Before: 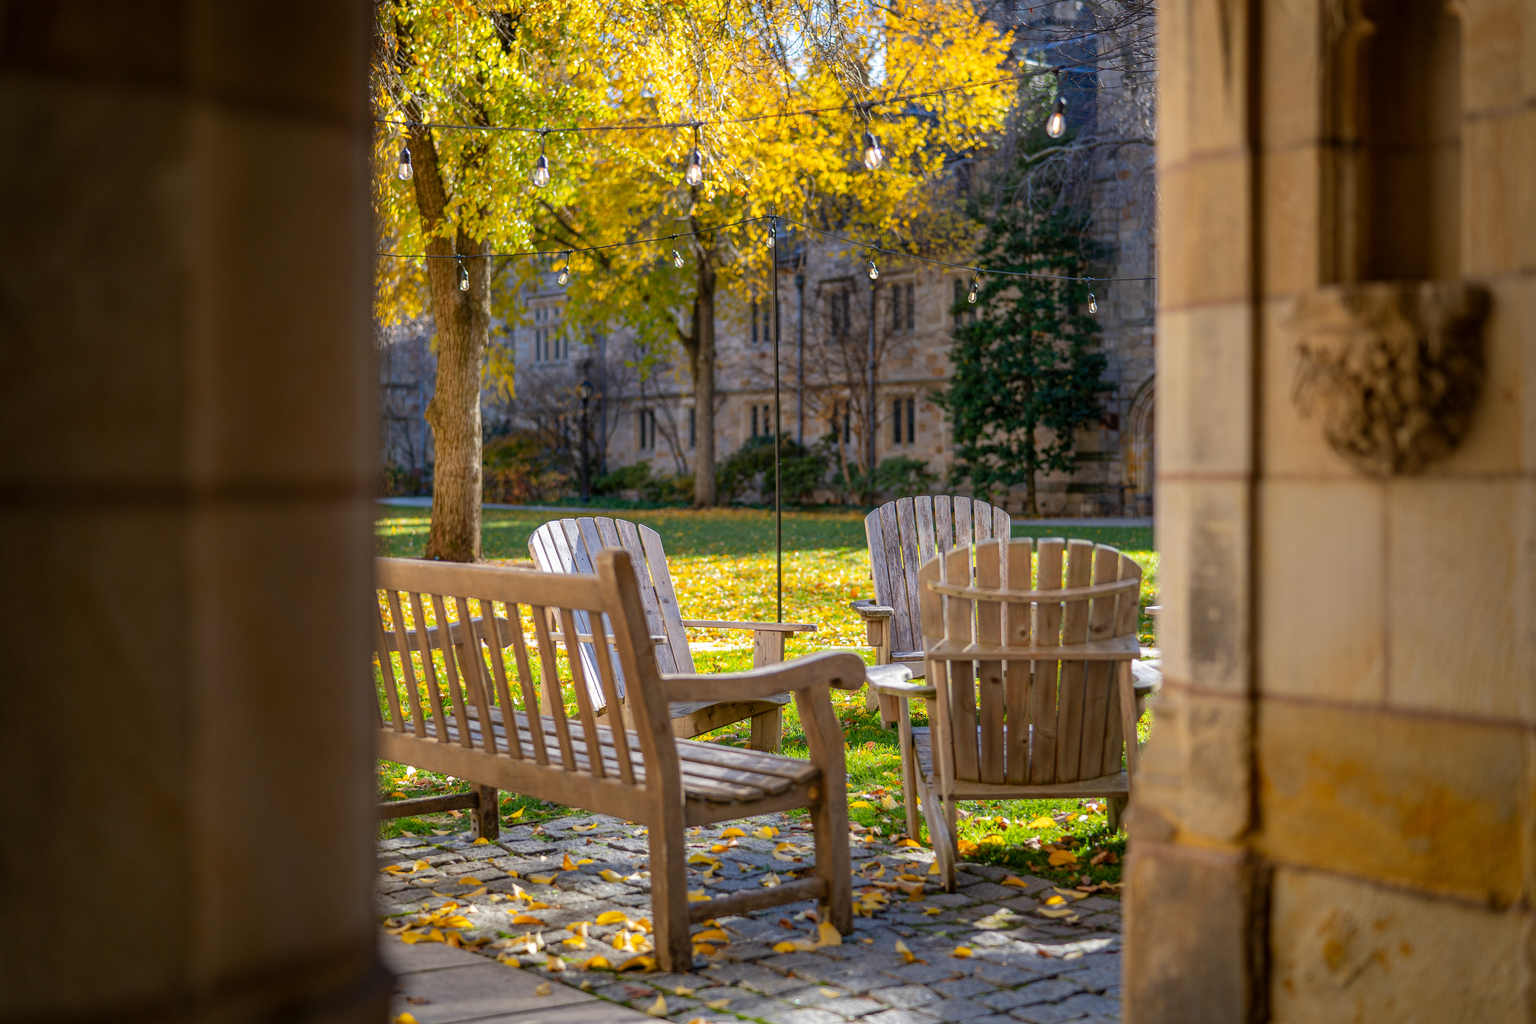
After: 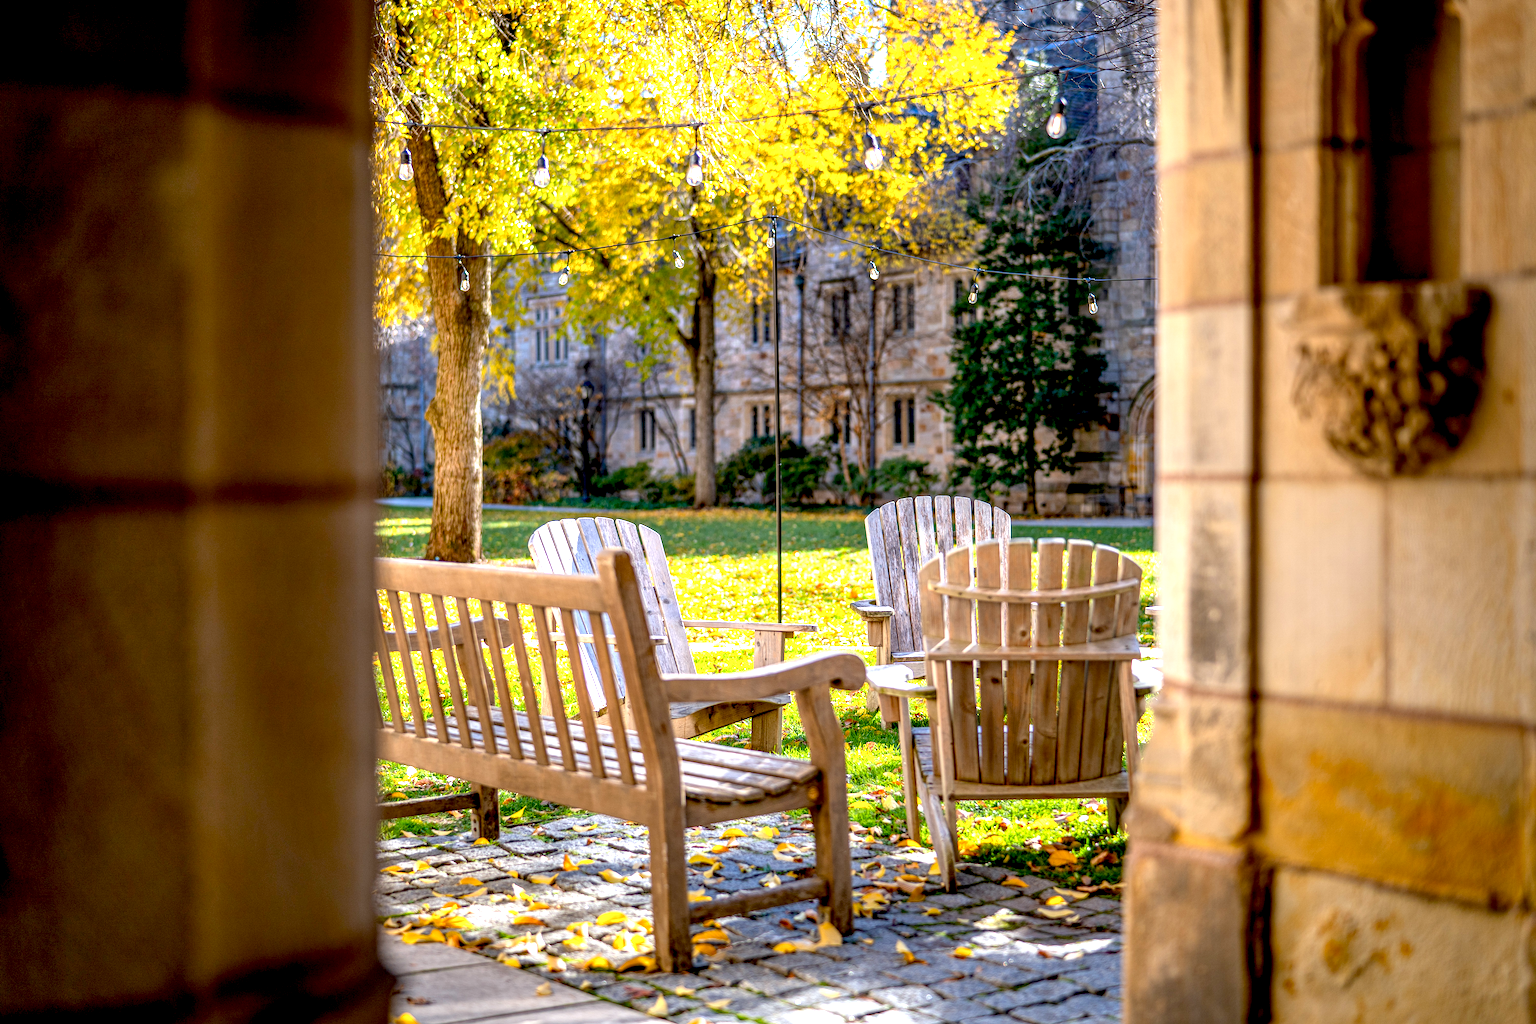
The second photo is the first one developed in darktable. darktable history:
color correction: highlights a* -0.137, highlights b* -5.91, shadows a* -0.137, shadows b* -0.137
exposure: black level correction 0.011, exposure 1.088 EV, compensate exposure bias true, compensate highlight preservation false
local contrast: detail 130%
